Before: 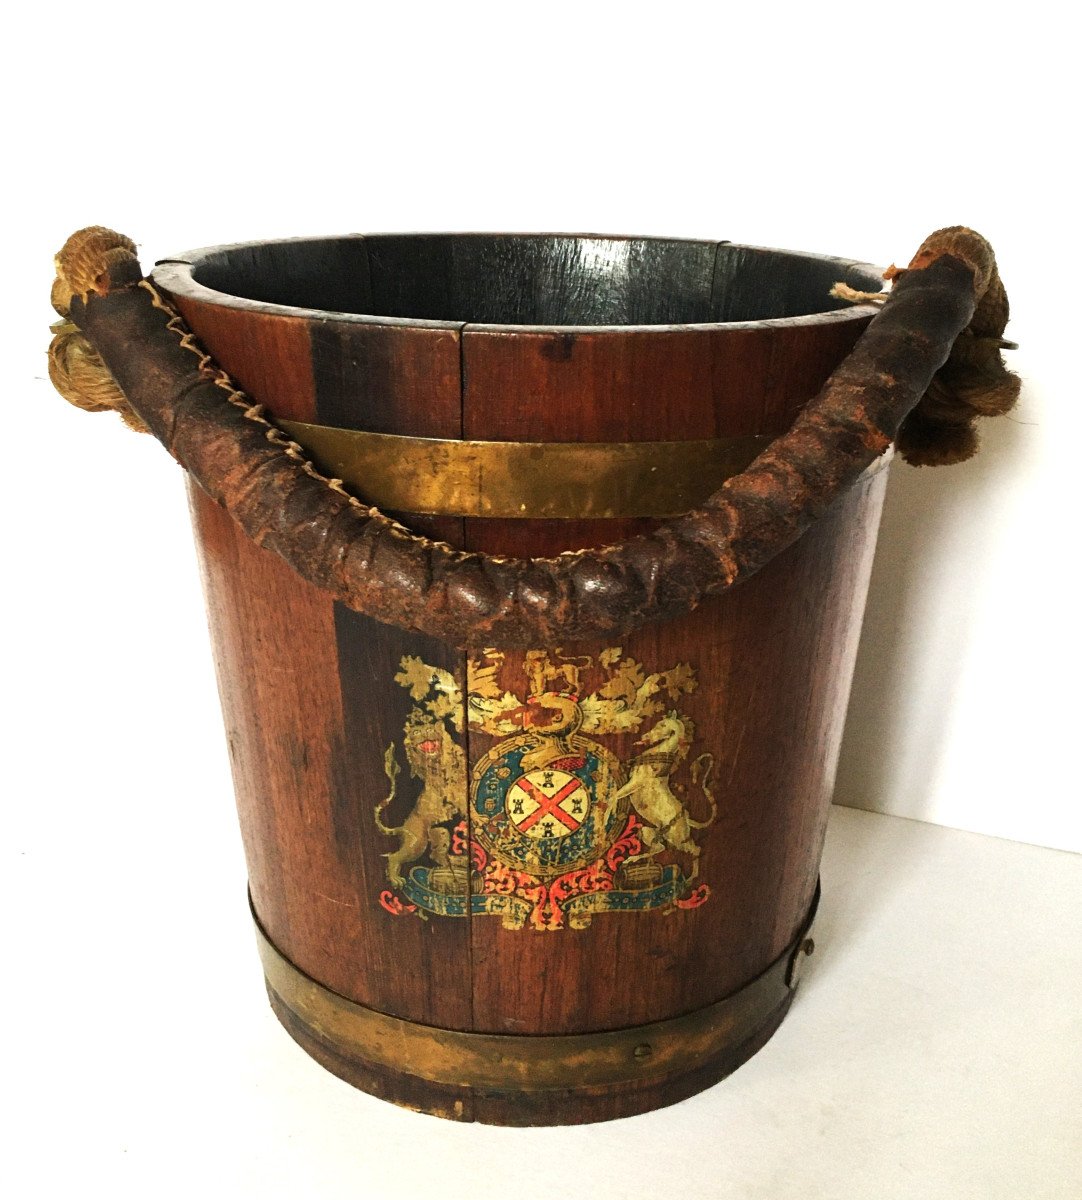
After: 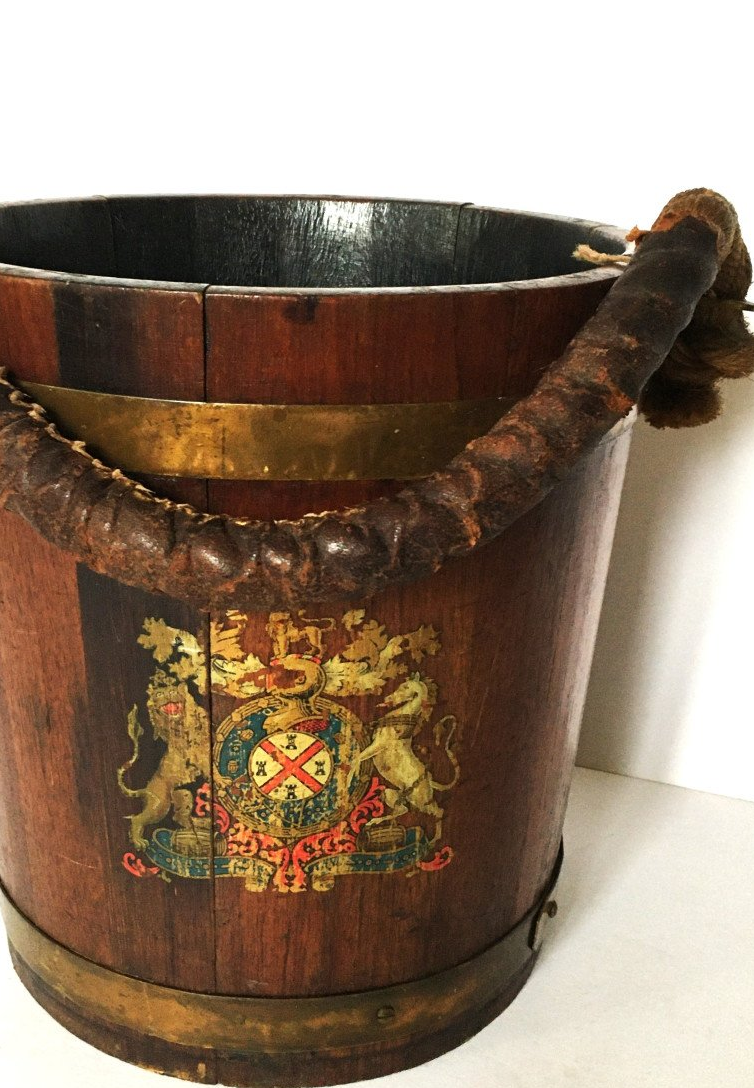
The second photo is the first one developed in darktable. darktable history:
crop and rotate: left 23.823%, top 3.213%, right 6.487%, bottom 6.107%
